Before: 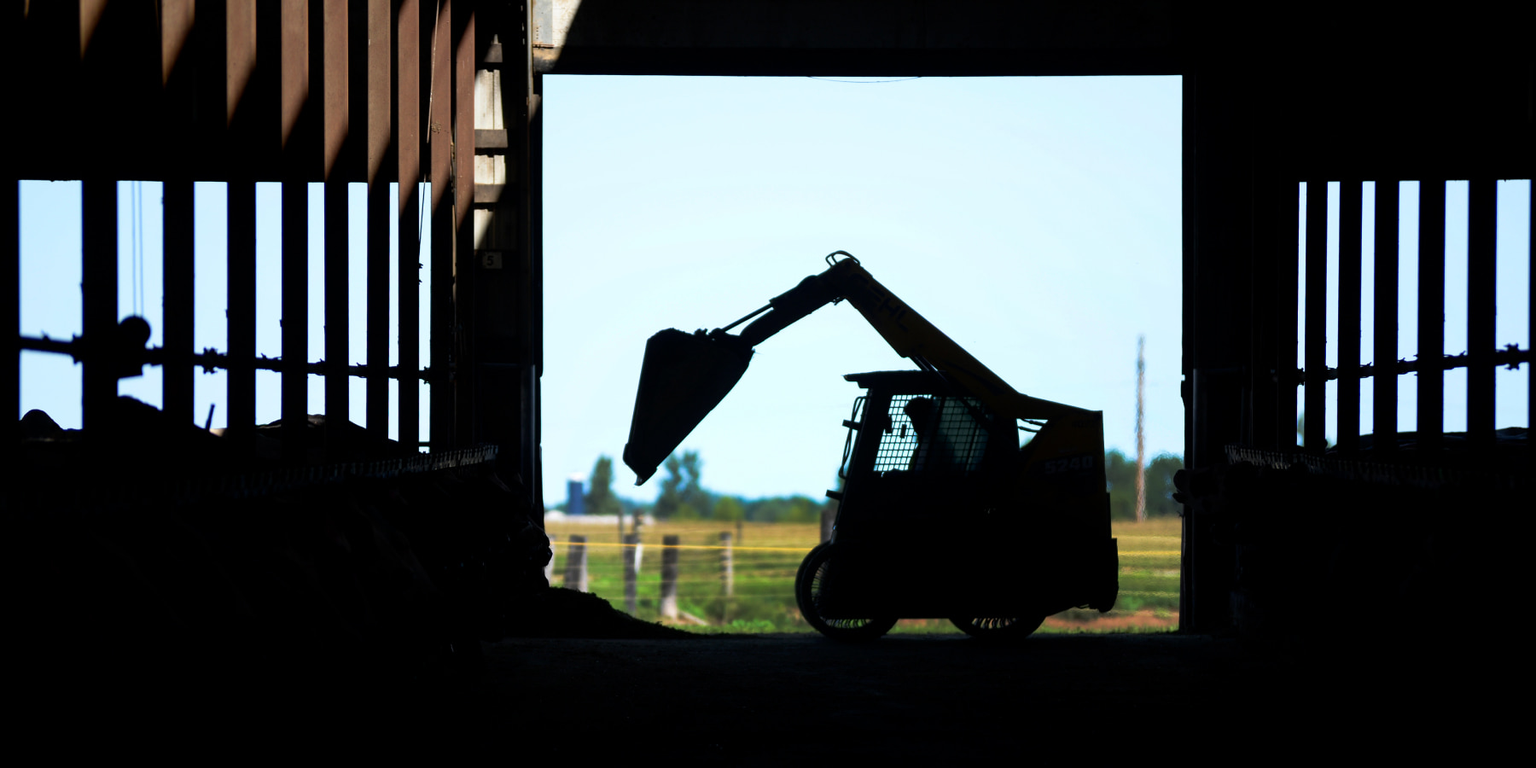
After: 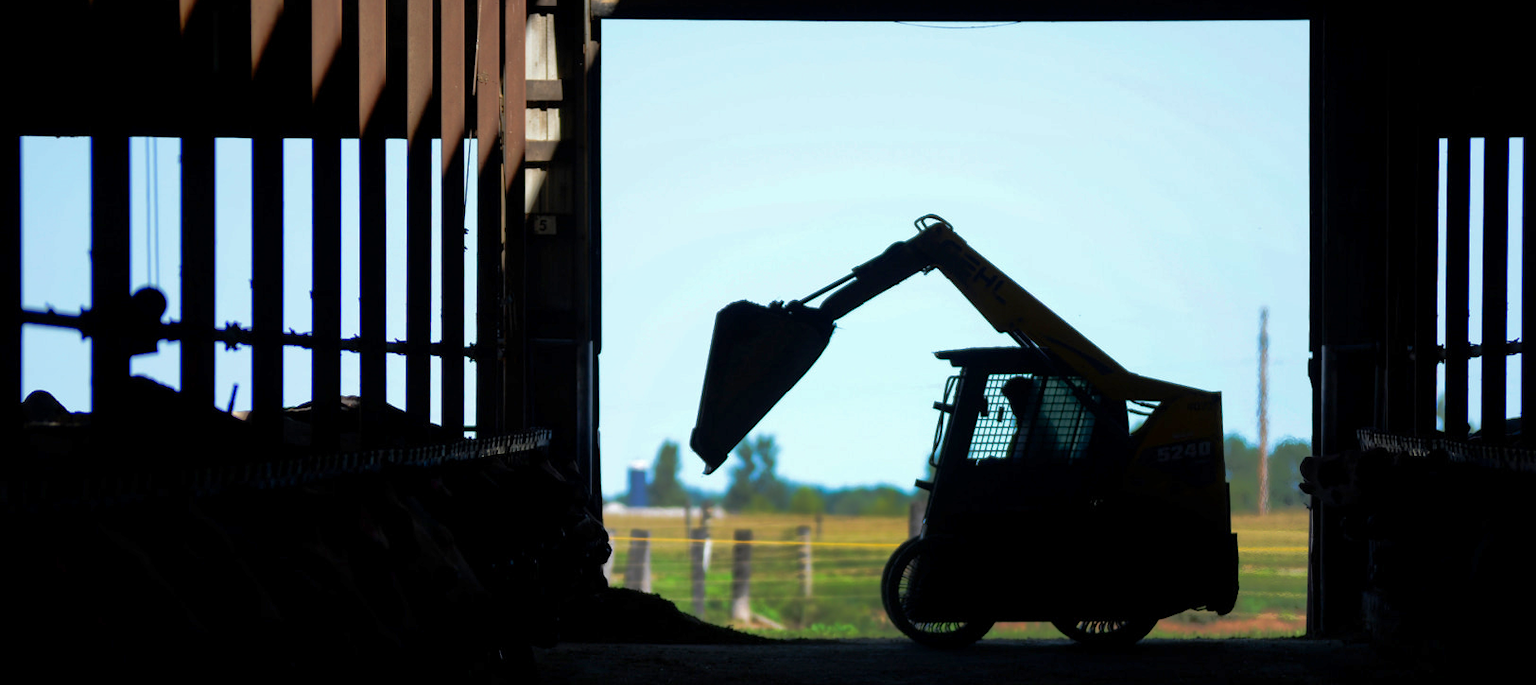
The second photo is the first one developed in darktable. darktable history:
shadows and highlights: on, module defaults
crop: top 7.49%, right 9.717%, bottom 11.943%
